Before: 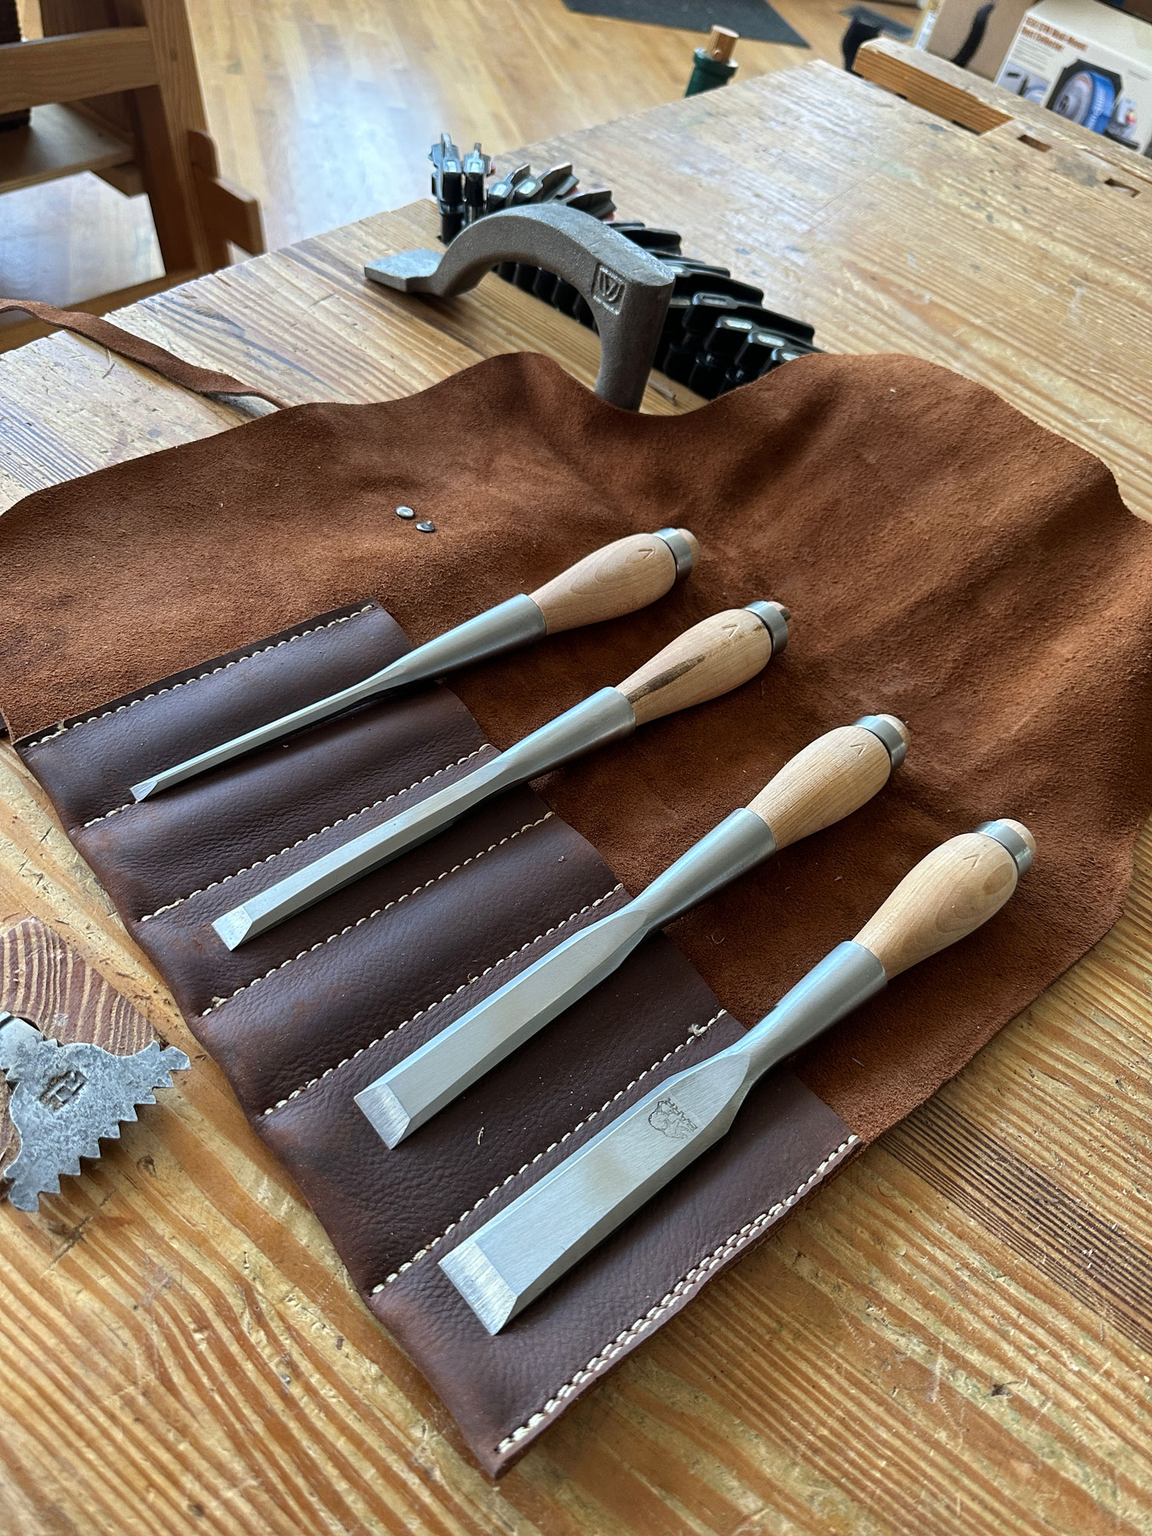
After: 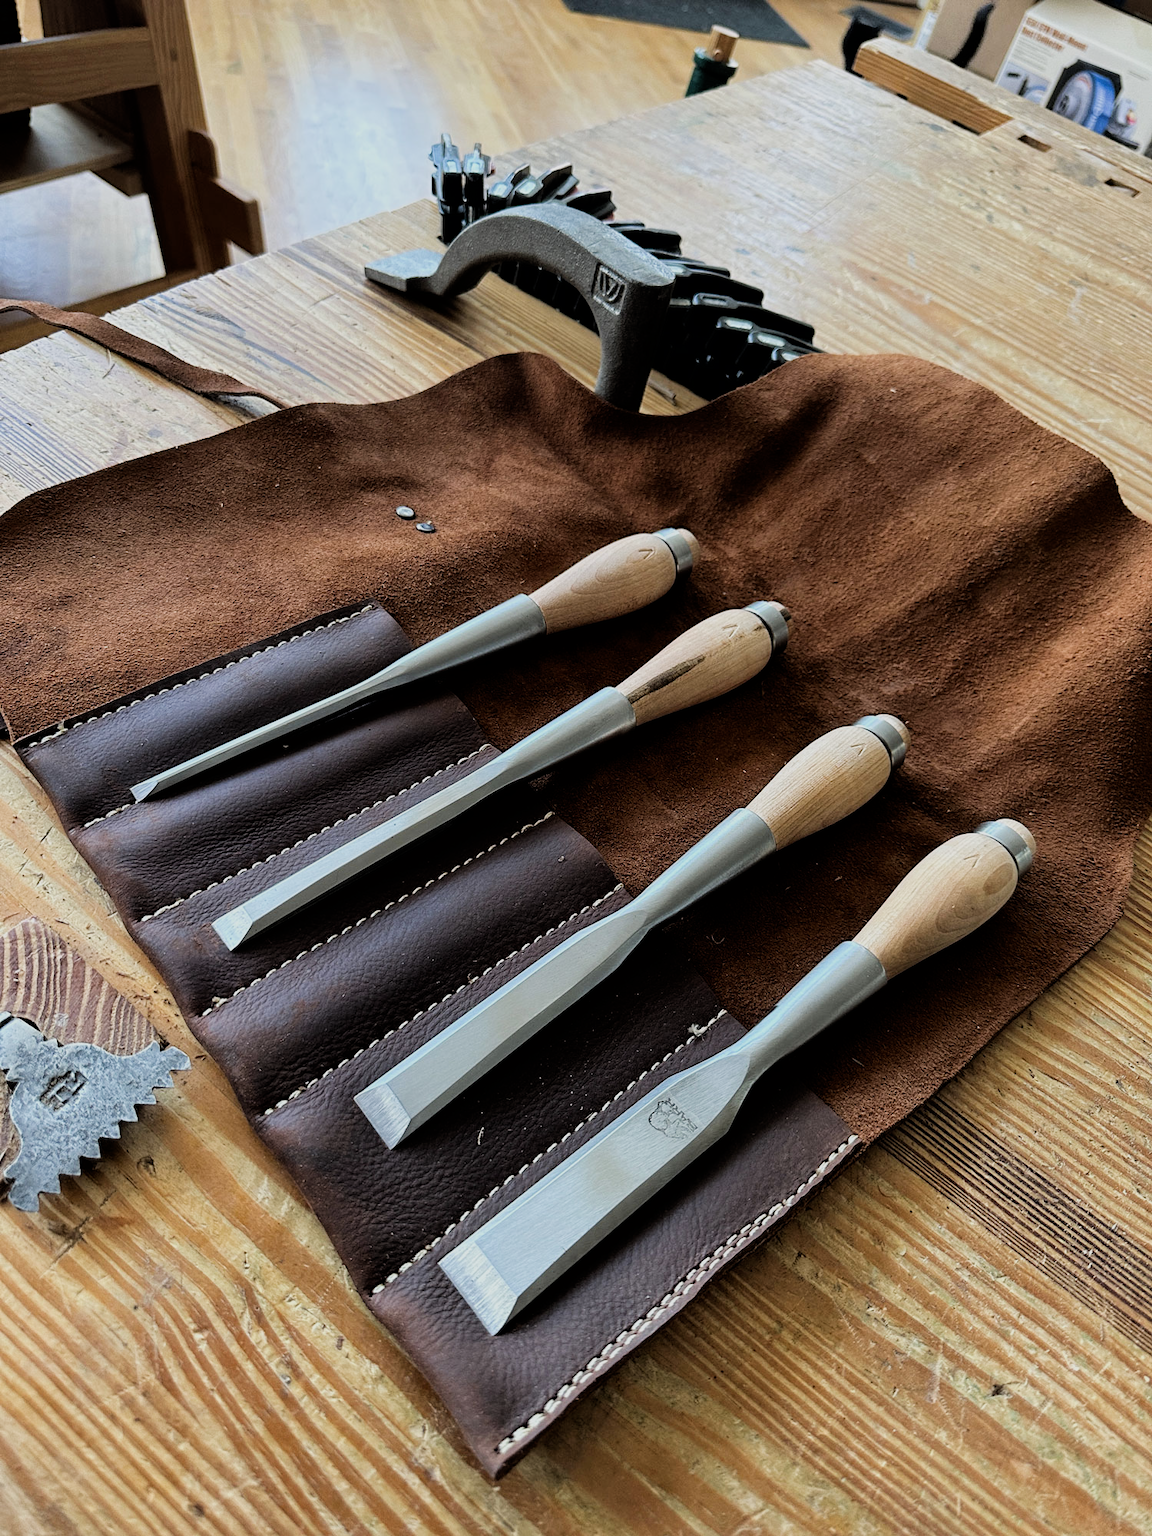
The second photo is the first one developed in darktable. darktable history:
filmic rgb: black relative exposure -5 EV, hardness 2.88, contrast 1.2, highlights saturation mix -30%
